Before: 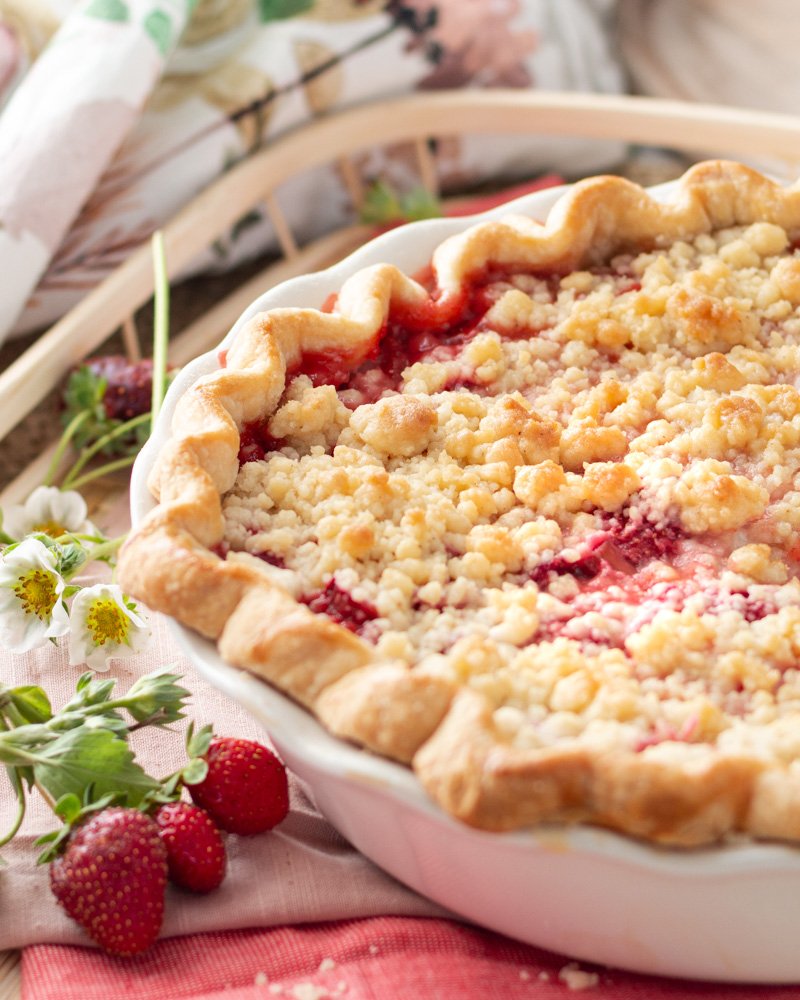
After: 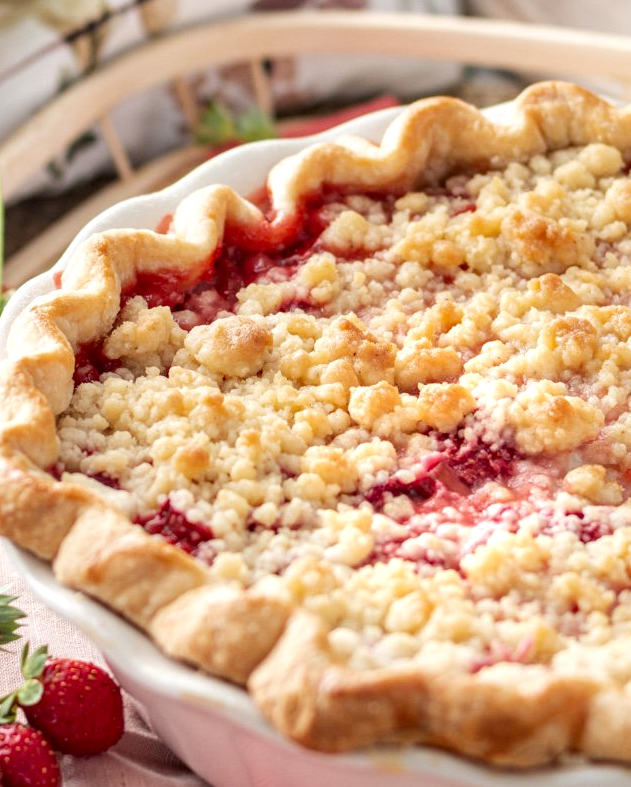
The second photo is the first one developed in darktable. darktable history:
crop and rotate: left 20.74%, top 7.912%, right 0.375%, bottom 13.378%
local contrast: detail 130%
